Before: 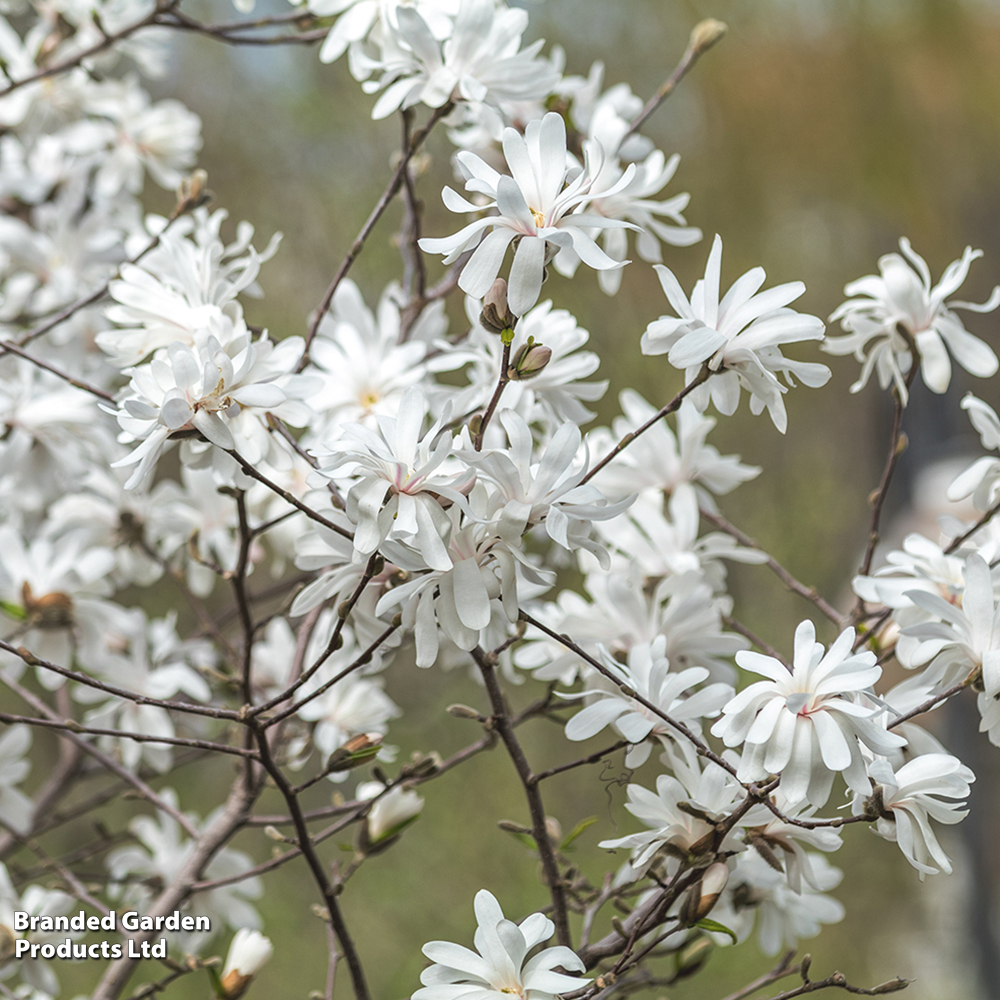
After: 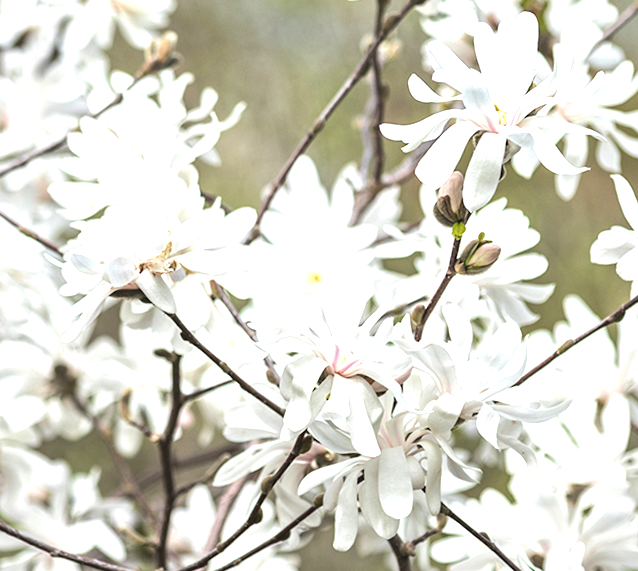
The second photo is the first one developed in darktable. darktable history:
tone equalizer: -8 EV -0.437 EV, -7 EV -0.362 EV, -6 EV -0.297 EV, -5 EV -0.242 EV, -3 EV 0.226 EV, -2 EV 0.318 EV, -1 EV 0.373 EV, +0 EV 0.417 EV, edges refinement/feathering 500, mask exposure compensation -1.57 EV, preserve details no
crop and rotate: angle -6.08°, left 2.263%, top 6.975%, right 27.496%, bottom 30.146%
exposure: black level correction 0, exposure 0.592 EV, compensate highlight preservation false
